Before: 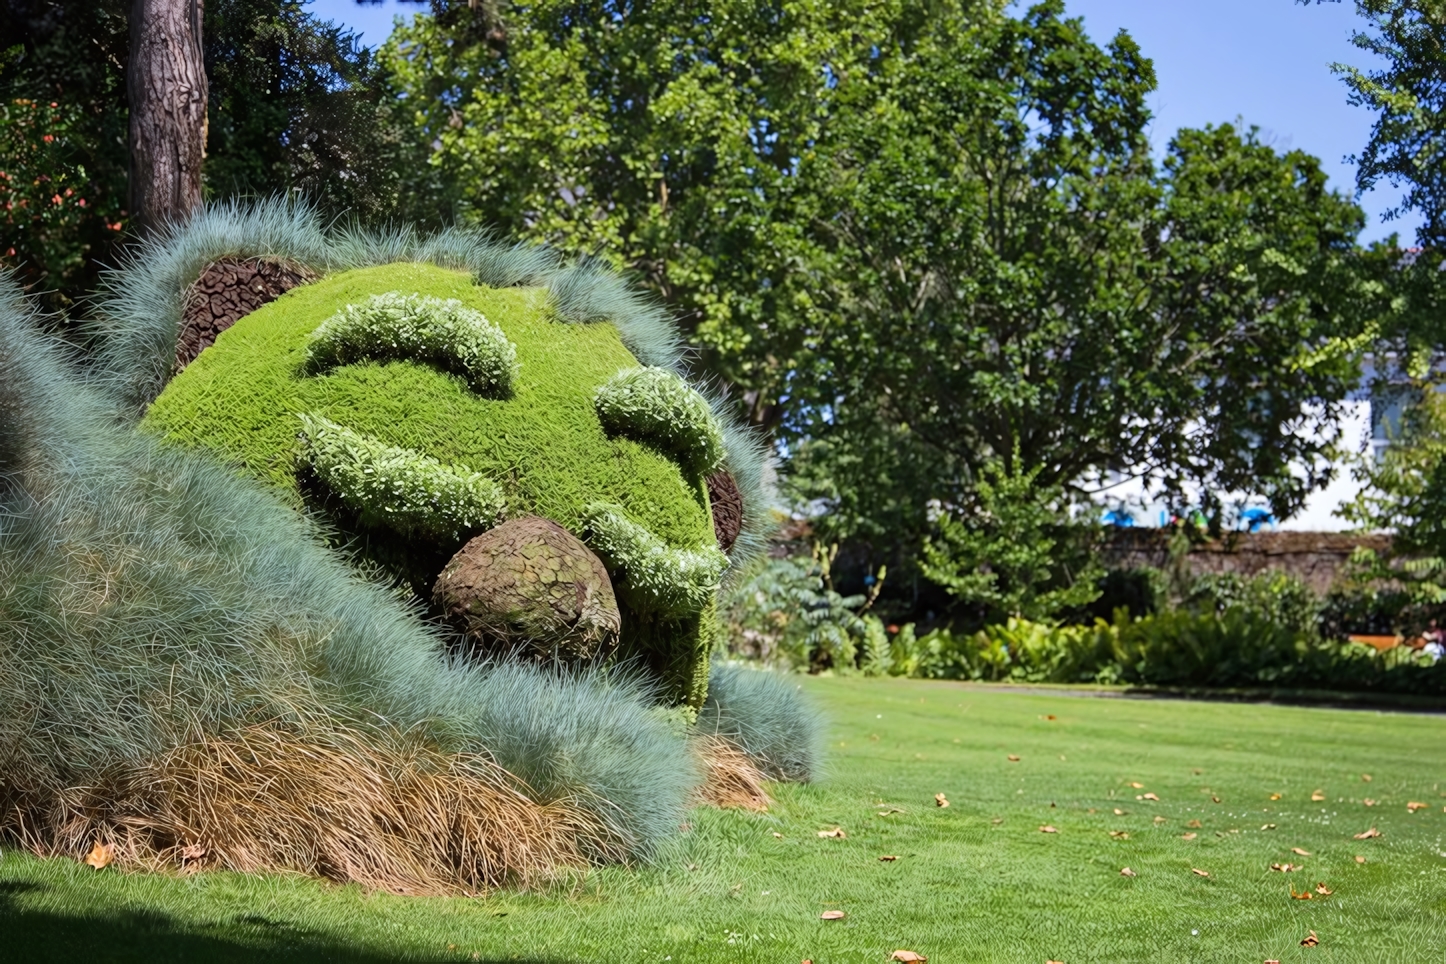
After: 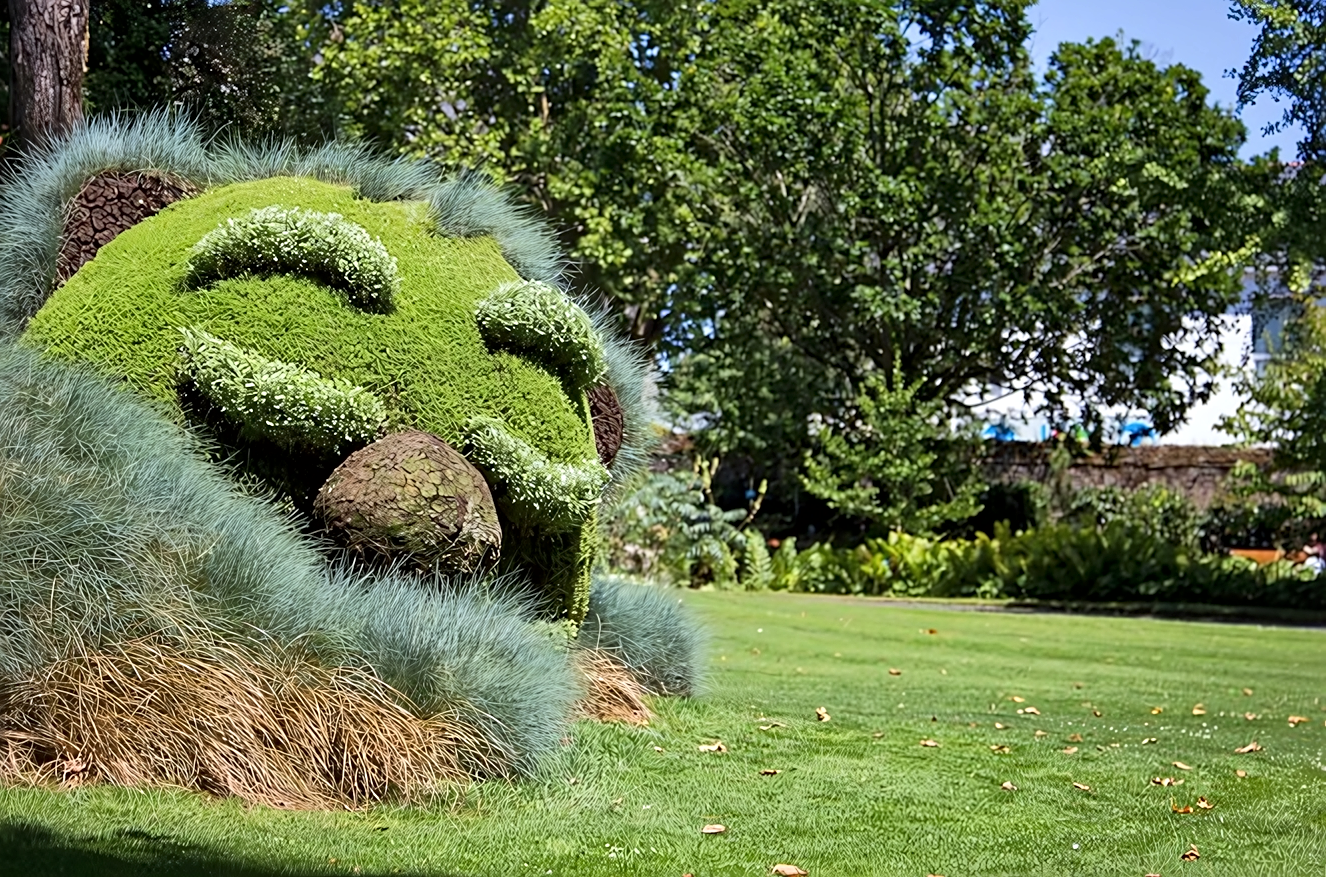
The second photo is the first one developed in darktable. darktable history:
crop and rotate: left 8.278%, top 8.952%
local contrast: mode bilateral grid, contrast 20, coarseness 50, detail 141%, midtone range 0.2
sharpen: on, module defaults
